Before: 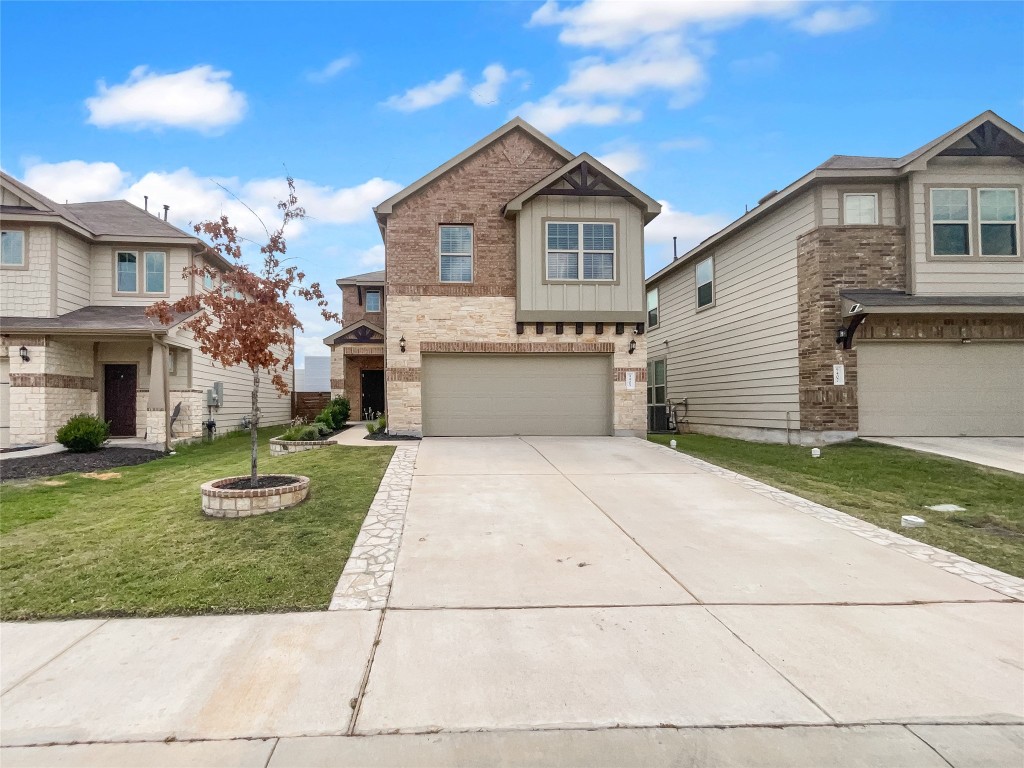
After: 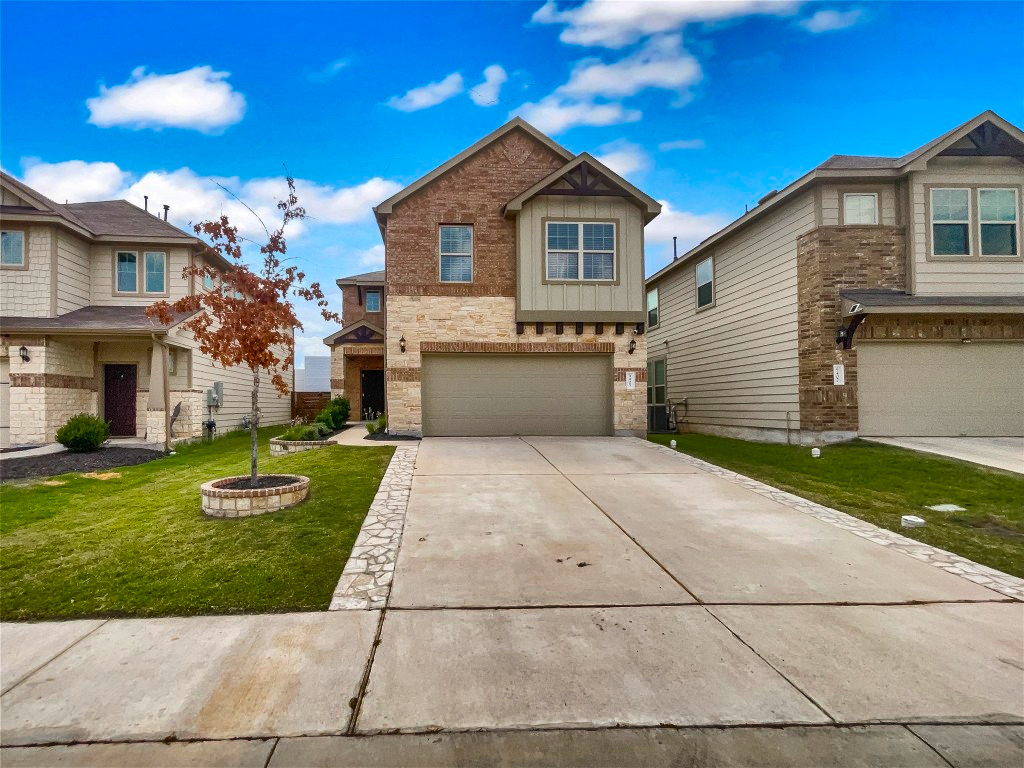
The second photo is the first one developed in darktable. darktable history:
shadows and highlights: shadows 20.91, highlights -82.73, soften with gaussian
color balance rgb: linear chroma grading › global chroma 15%, perceptual saturation grading › global saturation 30%
